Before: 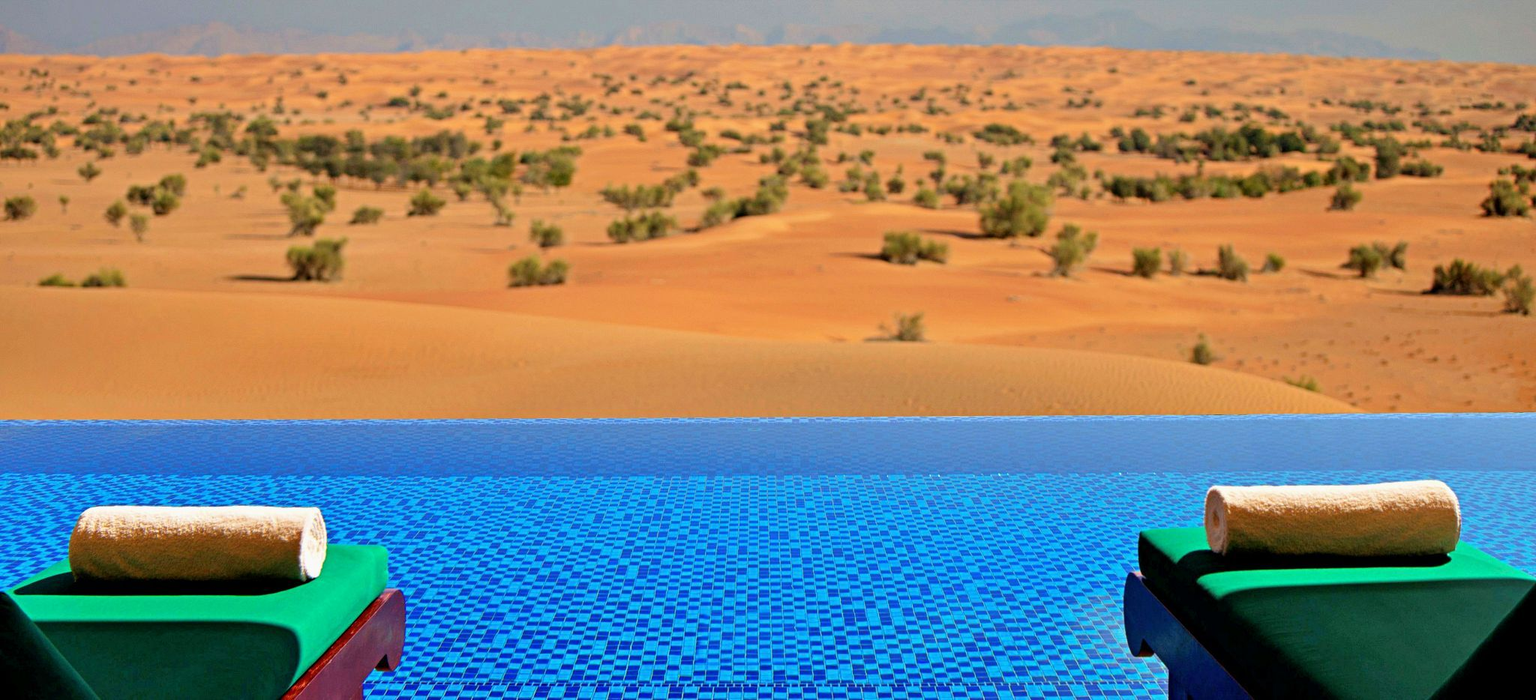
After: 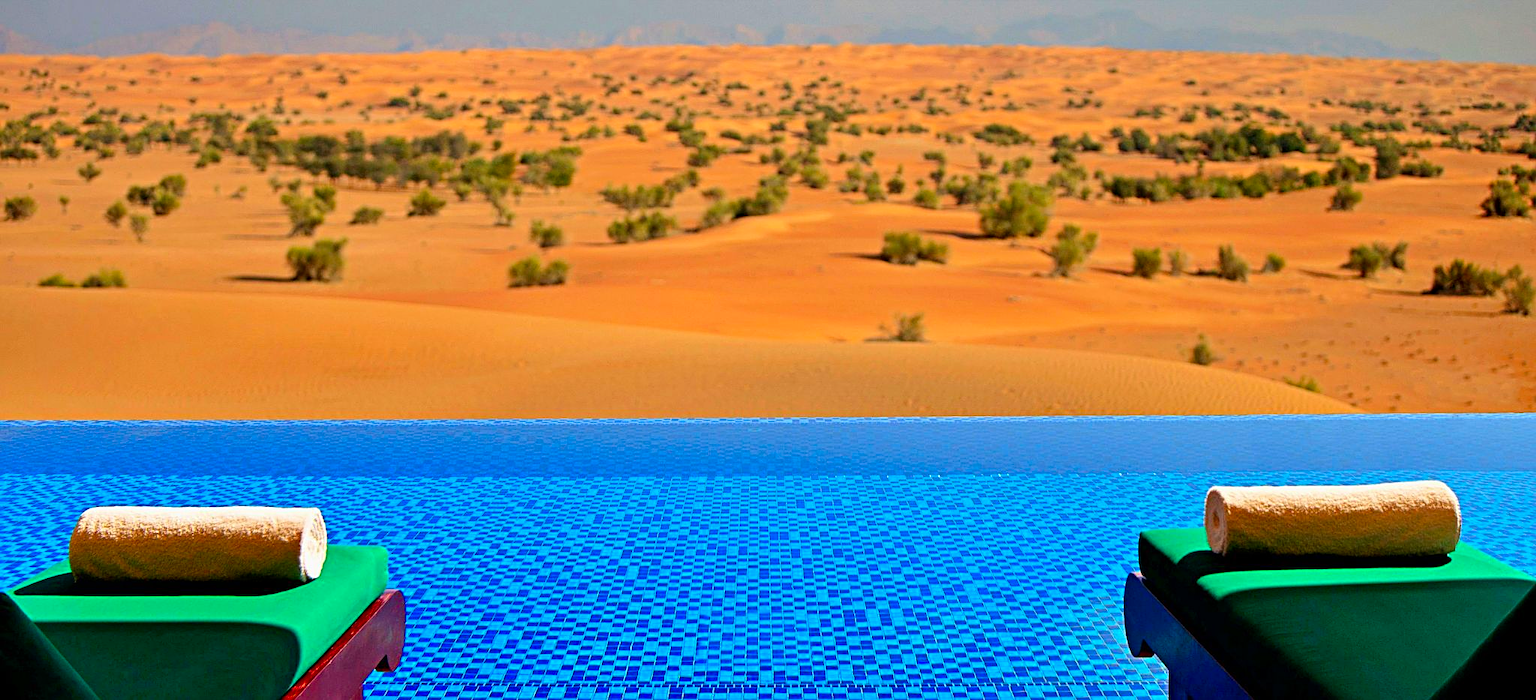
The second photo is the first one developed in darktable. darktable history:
contrast brightness saturation: contrast 0.09, saturation 0.28
sharpen: on, module defaults
